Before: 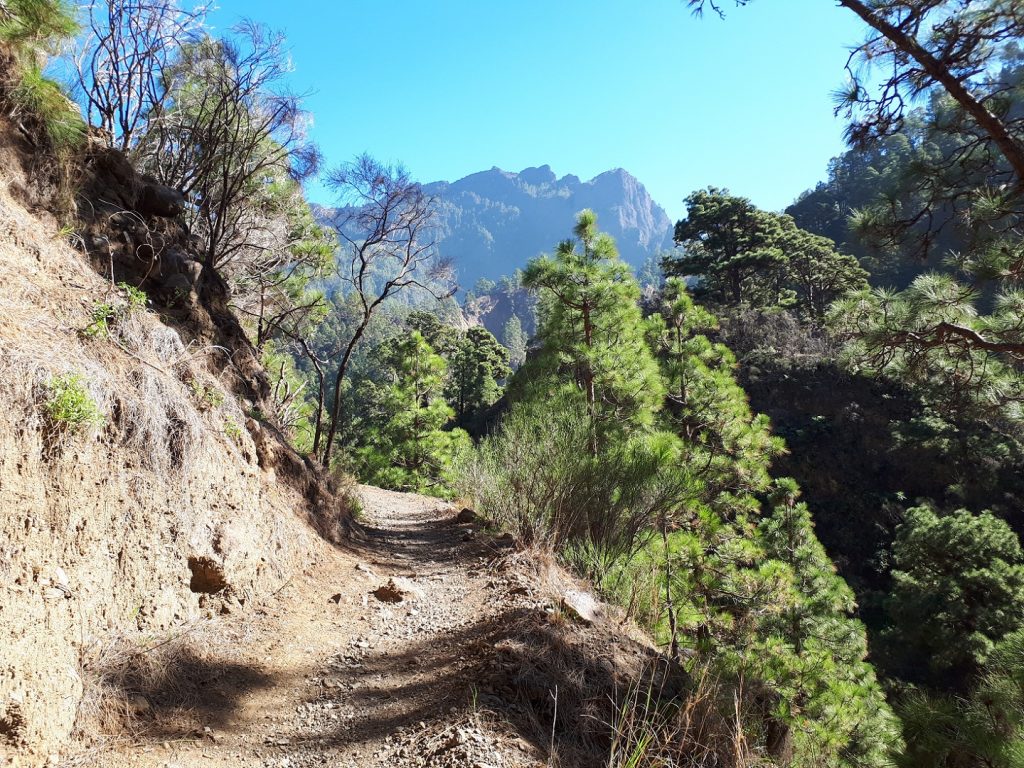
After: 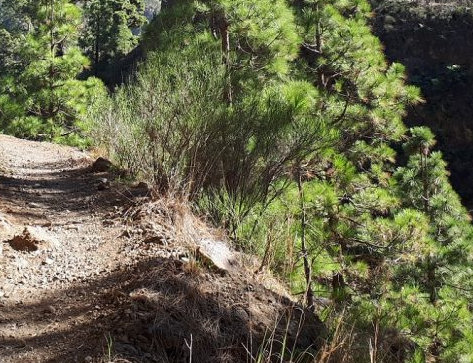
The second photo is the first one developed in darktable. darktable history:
crop: left 35.716%, top 45.792%, right 18.071%, bottom 6.073%
